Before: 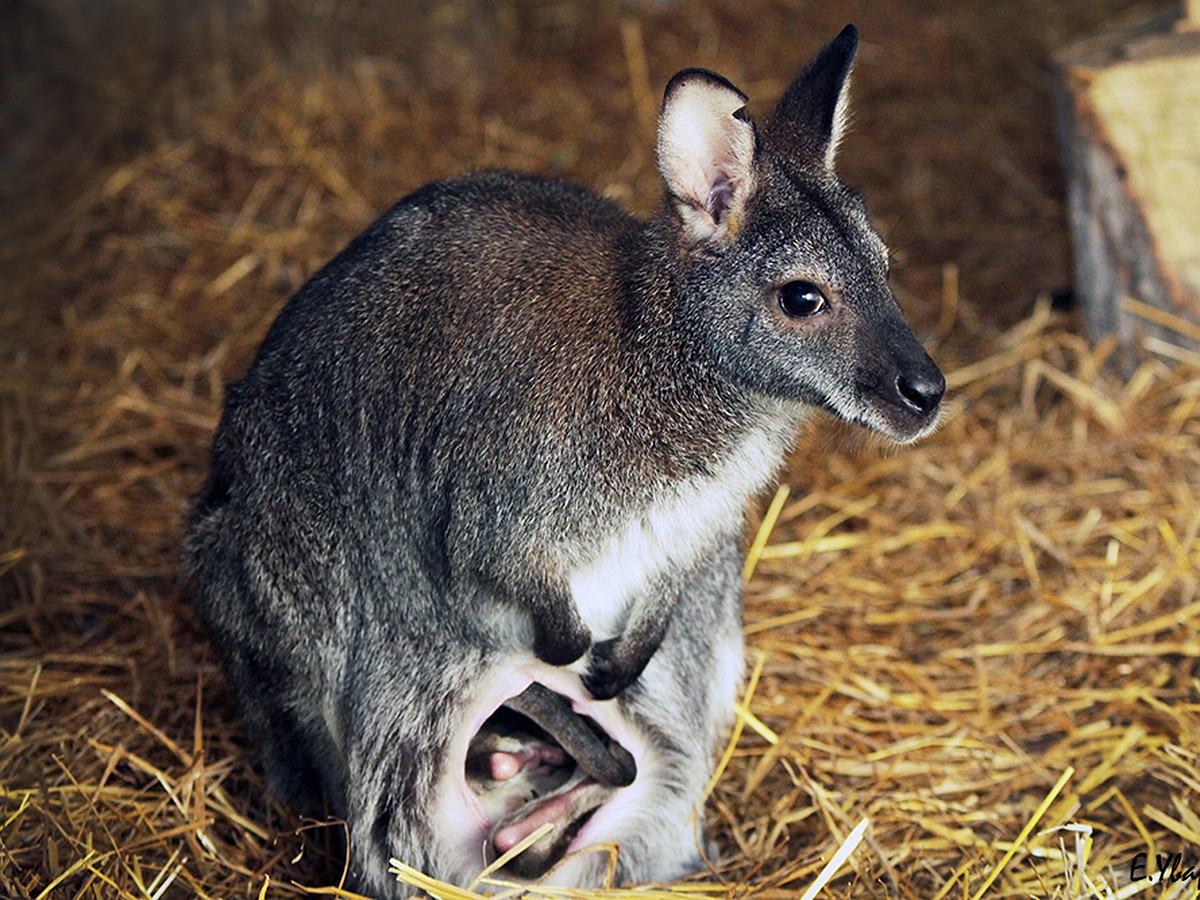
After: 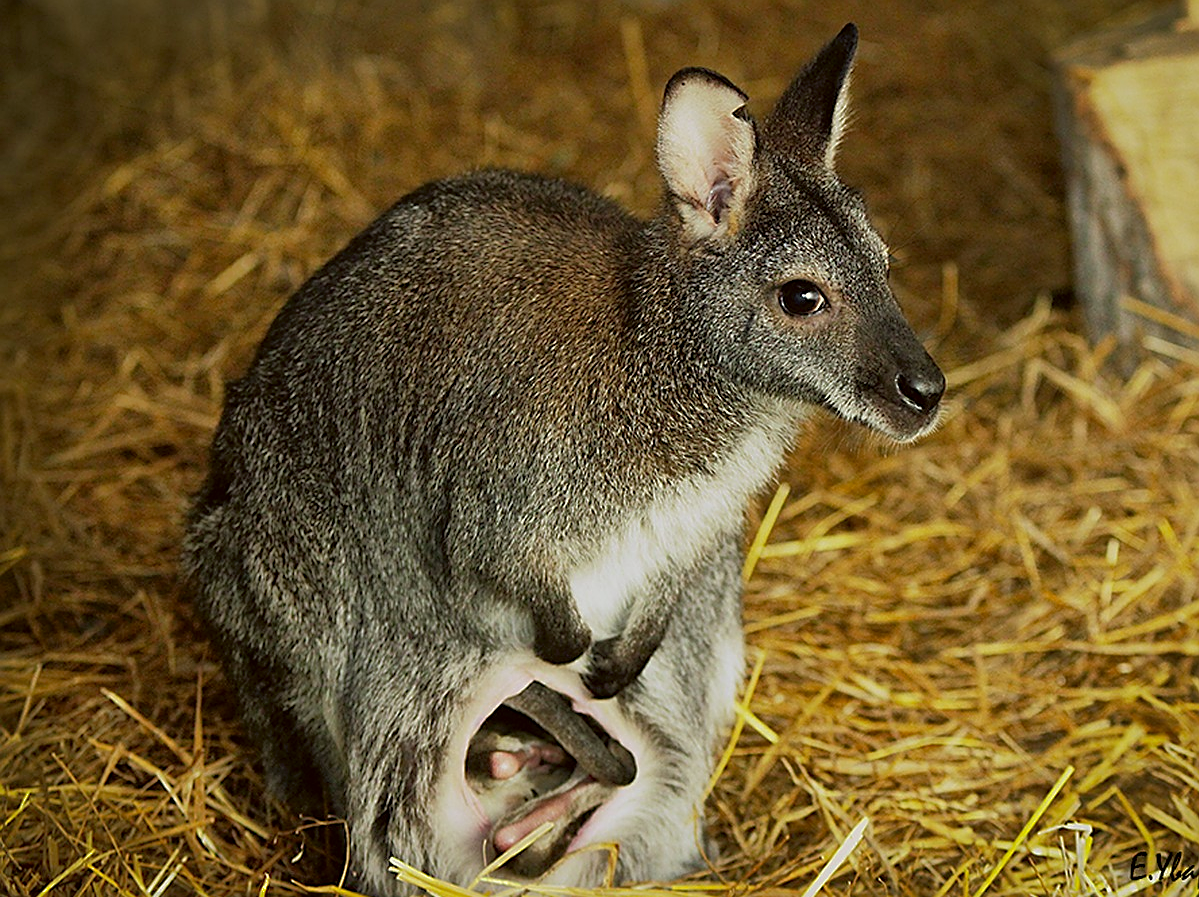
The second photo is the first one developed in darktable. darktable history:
sharpen: on, module defaults
exposure: exposure -0.206 EV, compensate highlight preservation false
shadows and highlights: shadows color adjustment 97.99%, highlights color adjustment 59.36%
crop: top 0.16%, bottom 0.126%
color correction: highlights a* -1.53, highlights b* 10.09, shadows a* 0.45, shadows b* 19.53
